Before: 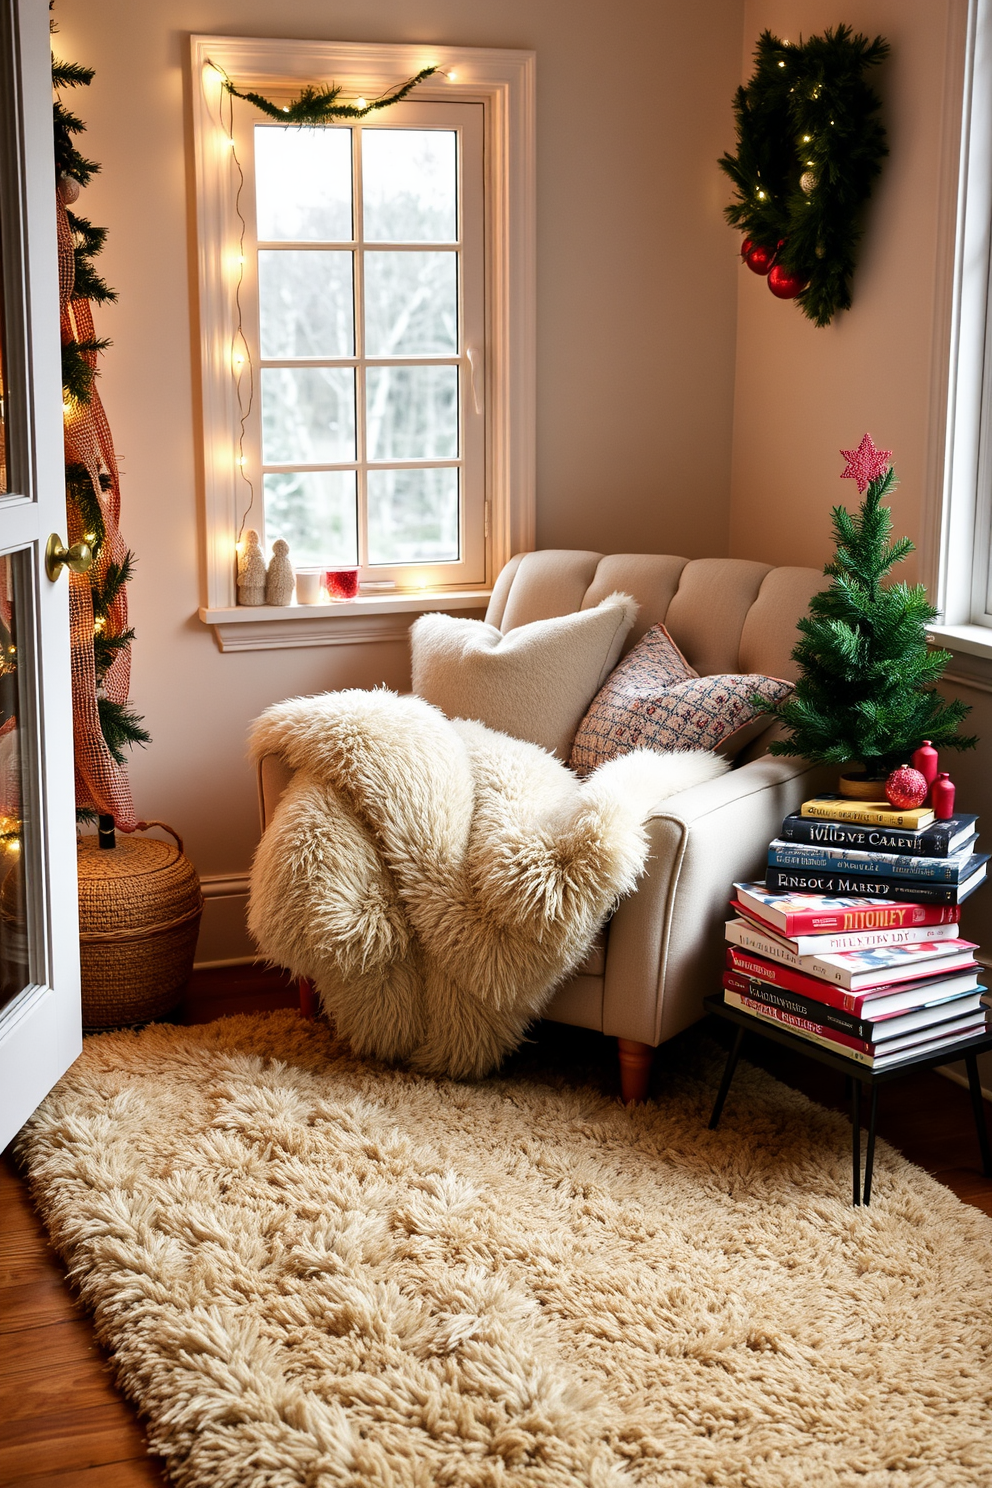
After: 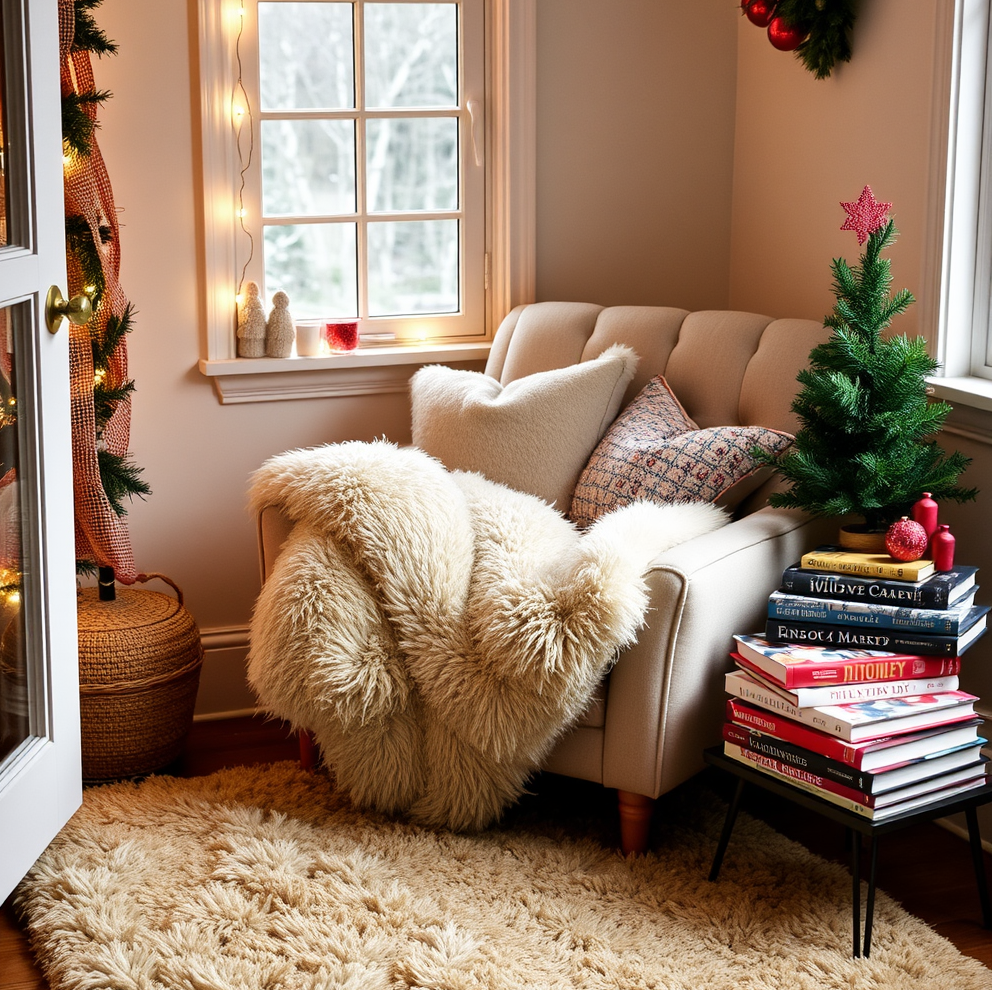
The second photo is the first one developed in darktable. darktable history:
crop: top 16.727%, bottom 16.727%
levels: mode automatic, black 0.023%, white 99.97%, levels [0.062, 0.494, 0.925]
